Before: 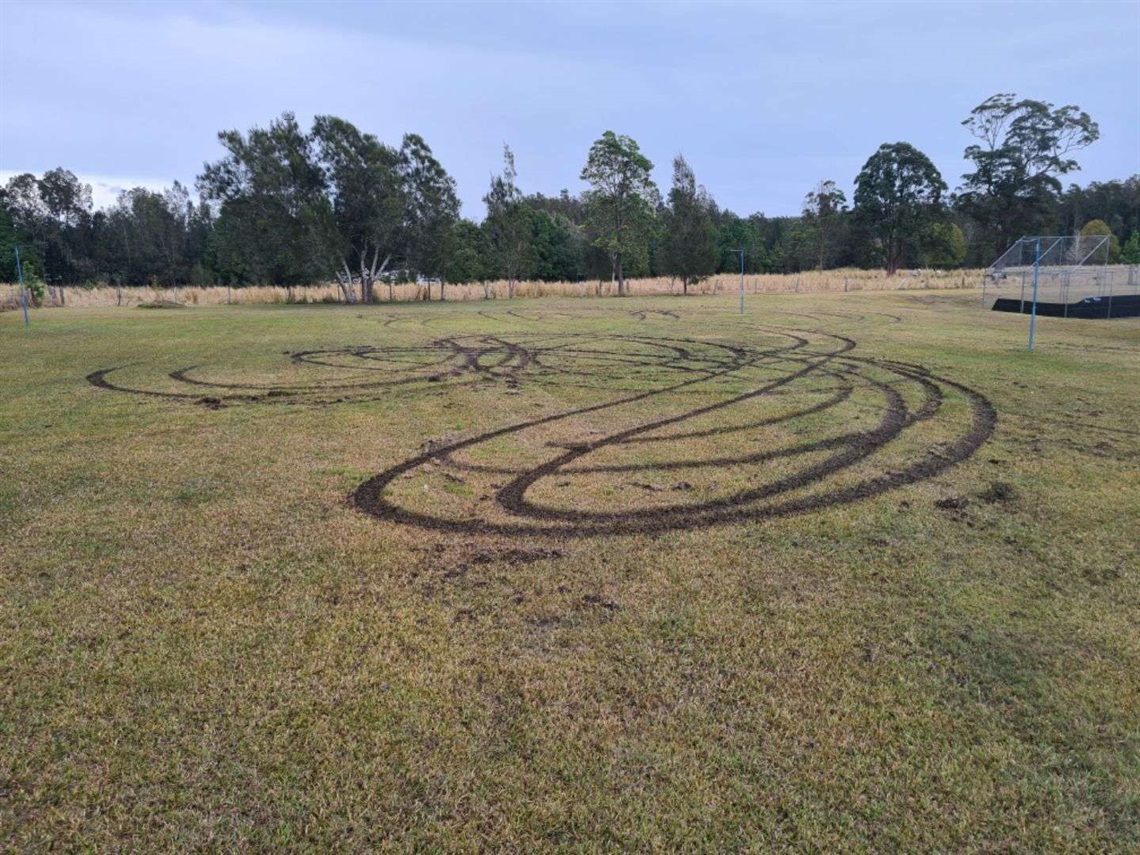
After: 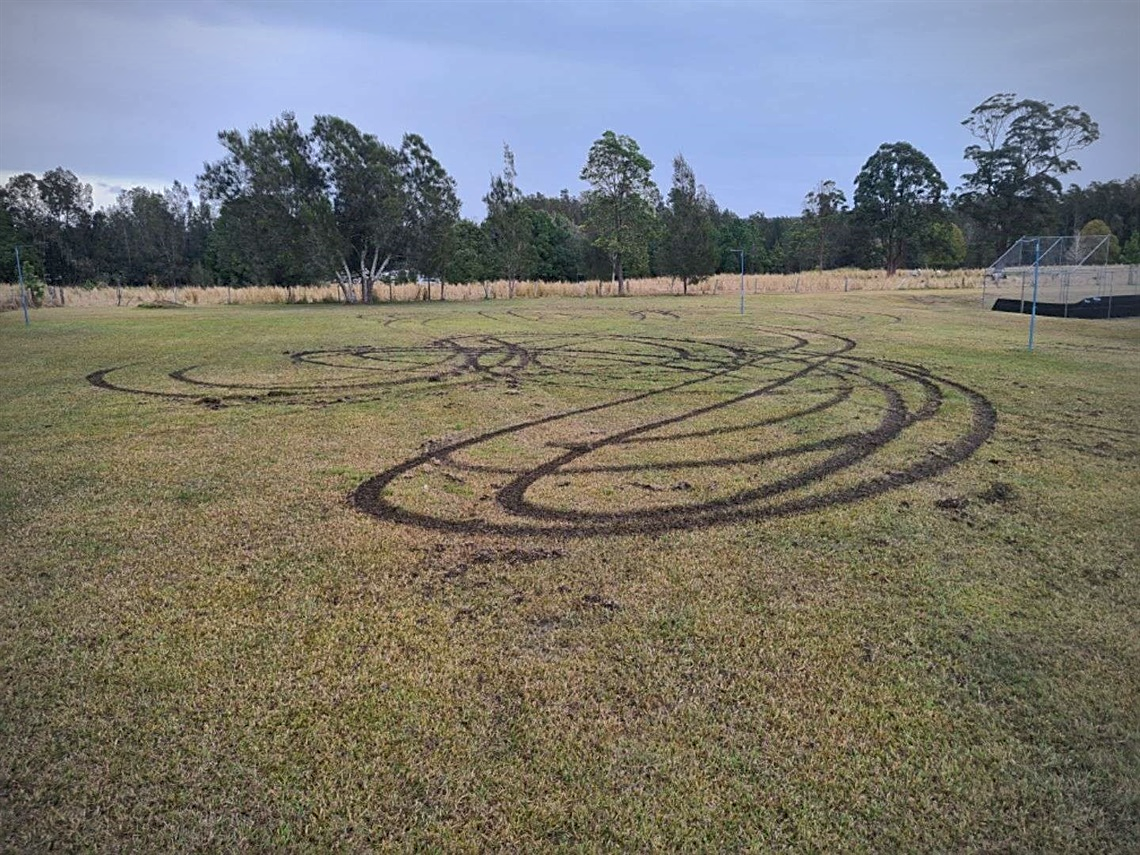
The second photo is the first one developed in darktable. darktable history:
vignetting: unbound false
shadows and highlights: shadows 30
sharpen: on, module defaults
